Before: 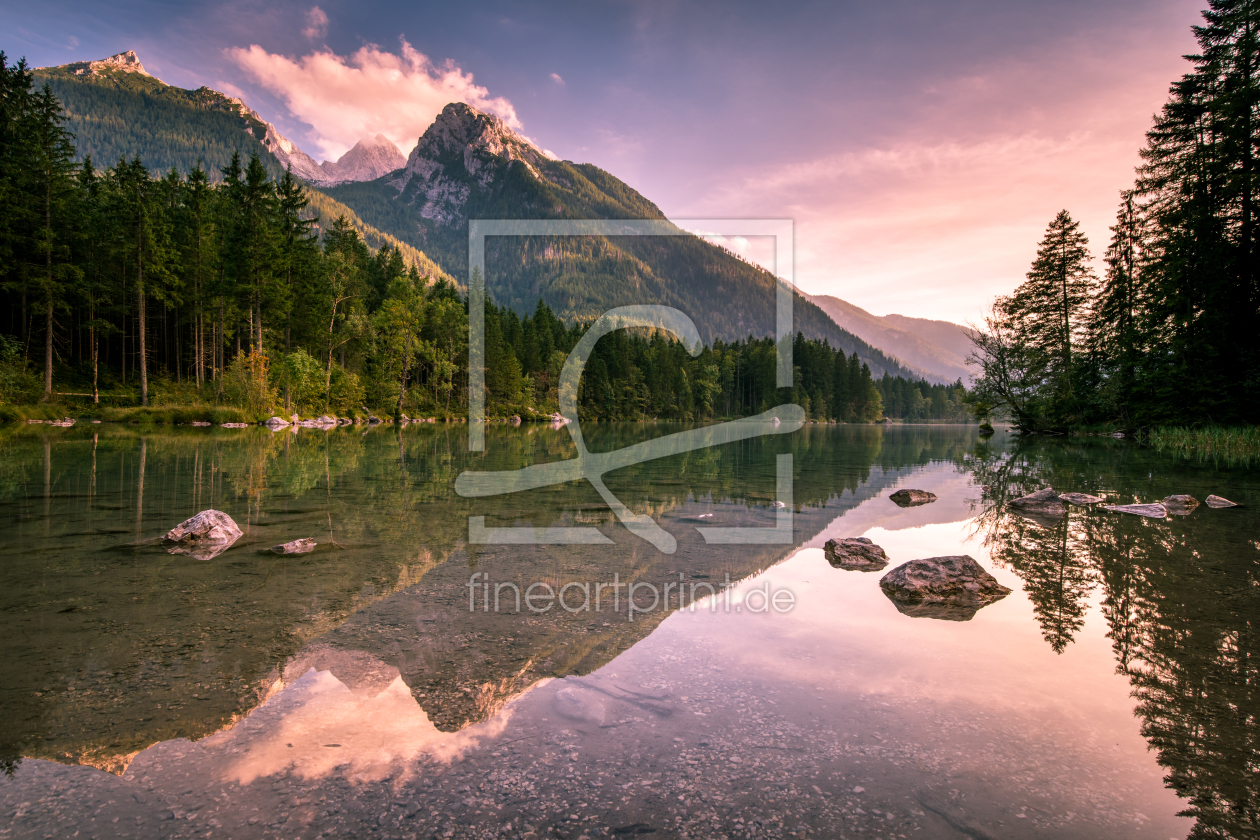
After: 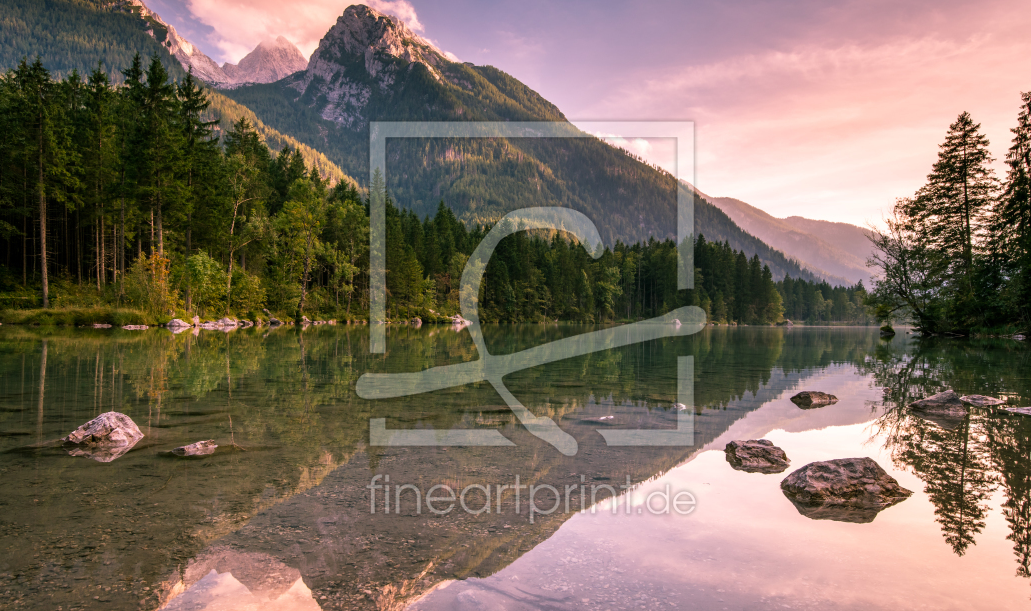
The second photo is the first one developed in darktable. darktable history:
crop: left 7.919%, top 11.74%, right 10.176%, bottom 15.45%
